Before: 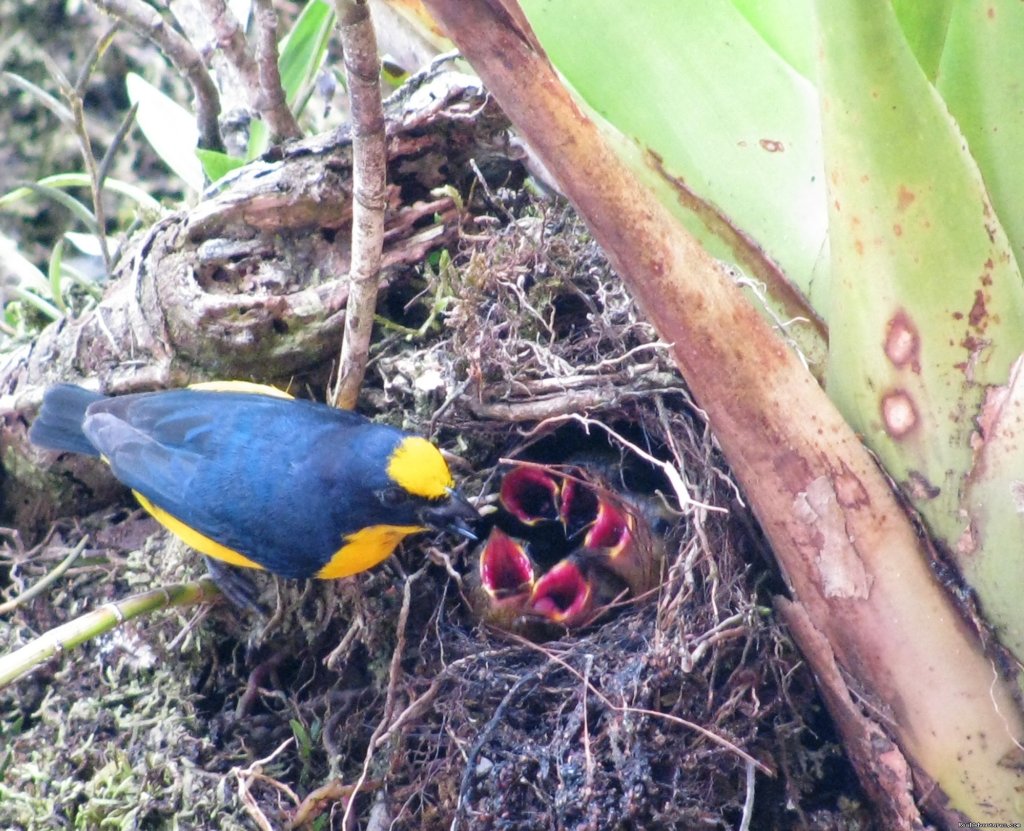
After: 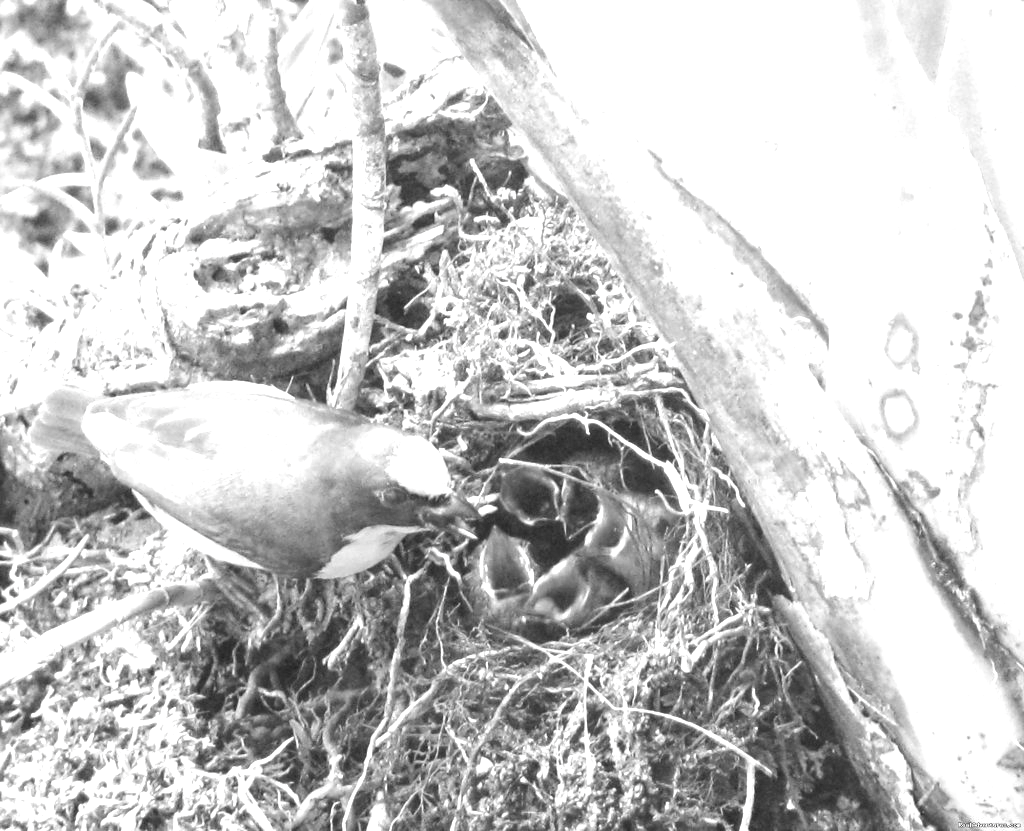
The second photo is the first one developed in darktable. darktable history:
color correction: highlights b* 0.049
exposure: black level correction 0, exposure 1.374 EV, compensate highlight preservation false
color calibration: output gray [0.253, 0.26, 0.487, 0], x 0.37, y 0.382, temperature 4313.02 K
